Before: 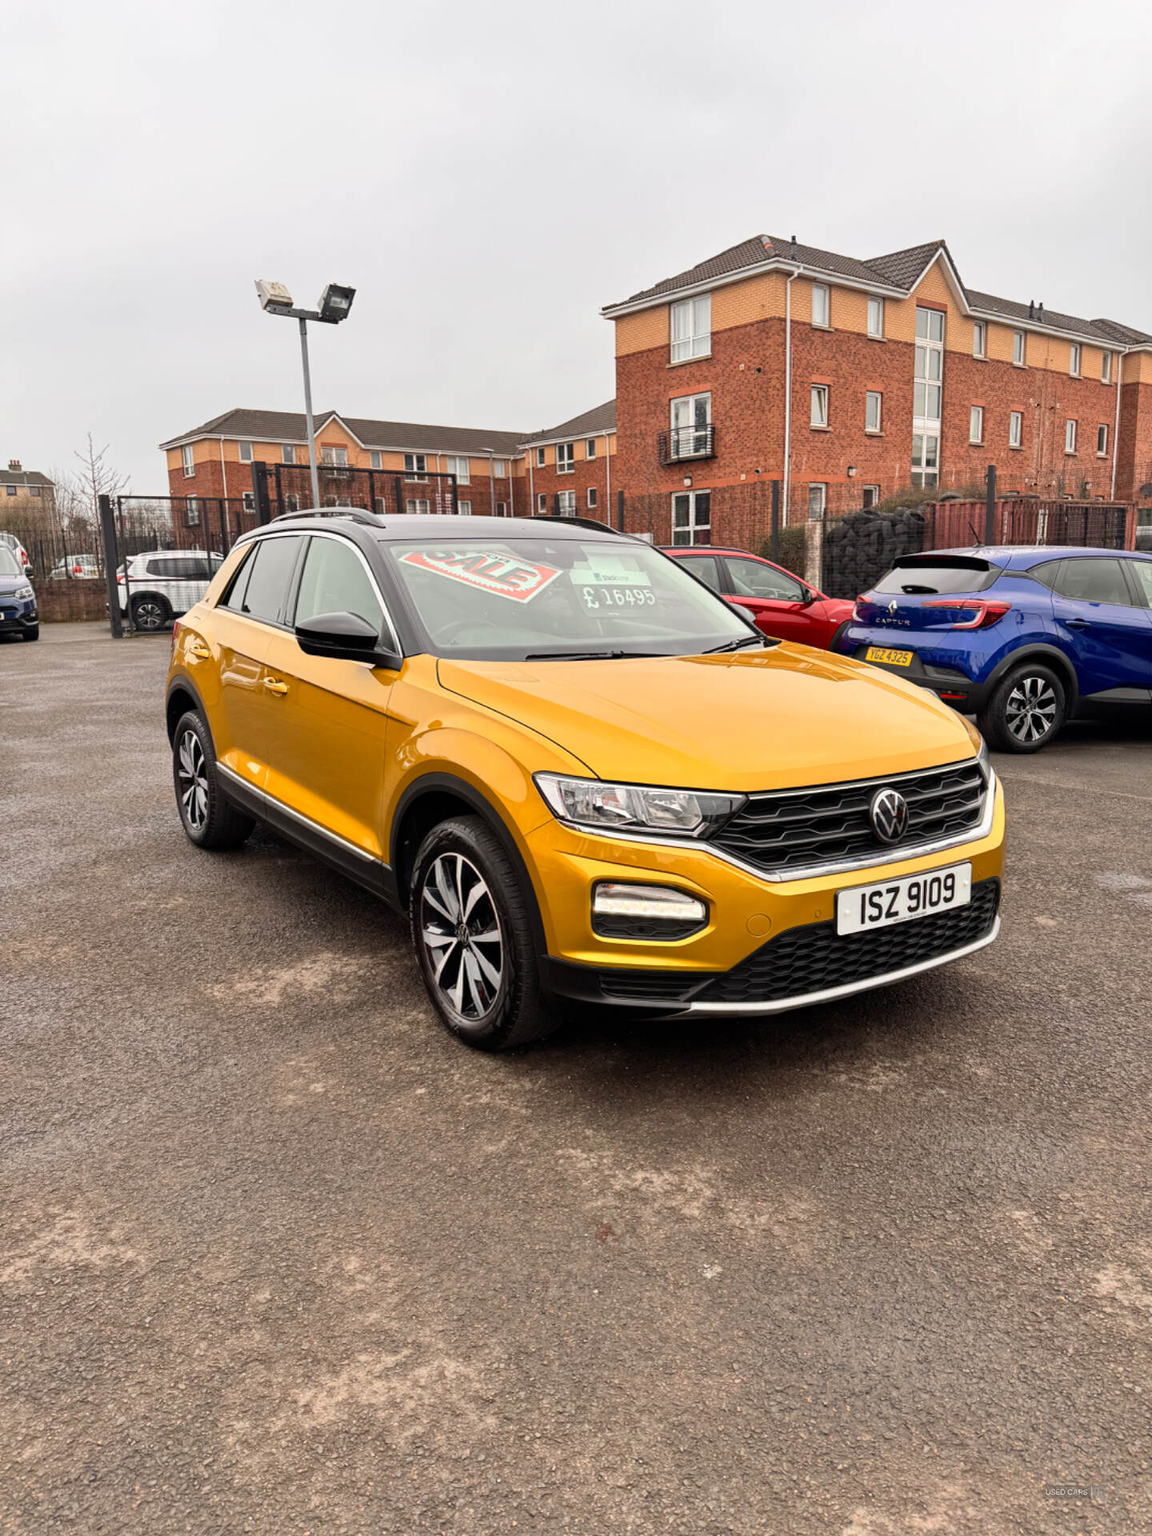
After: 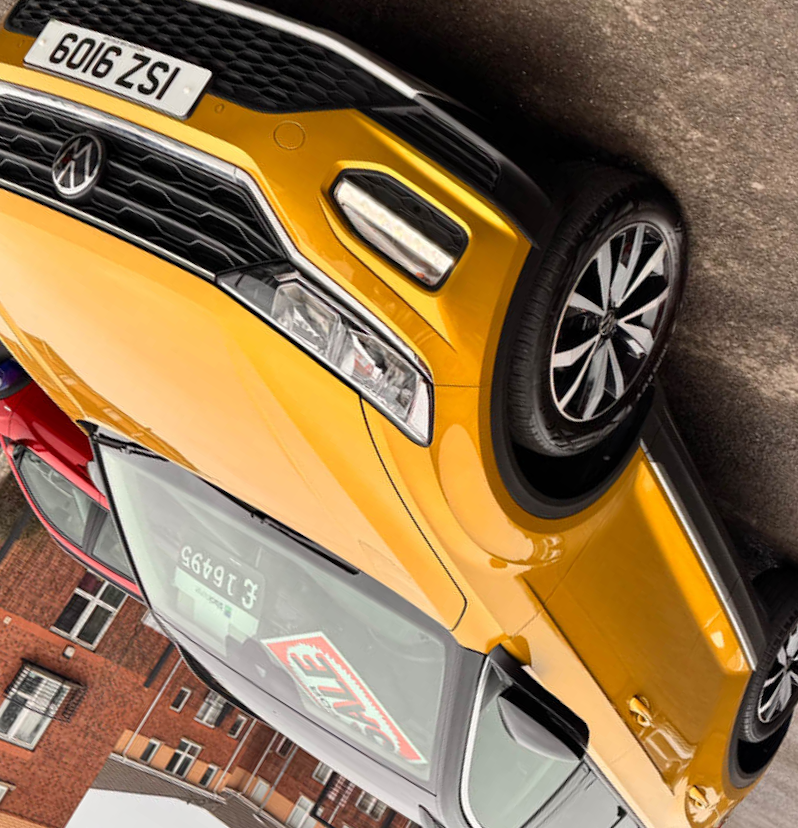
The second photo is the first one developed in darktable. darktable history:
crop and rotate: angle 147.77°, left 9.189%, top 15.665%, right 4.422%, bottom 17.167%
